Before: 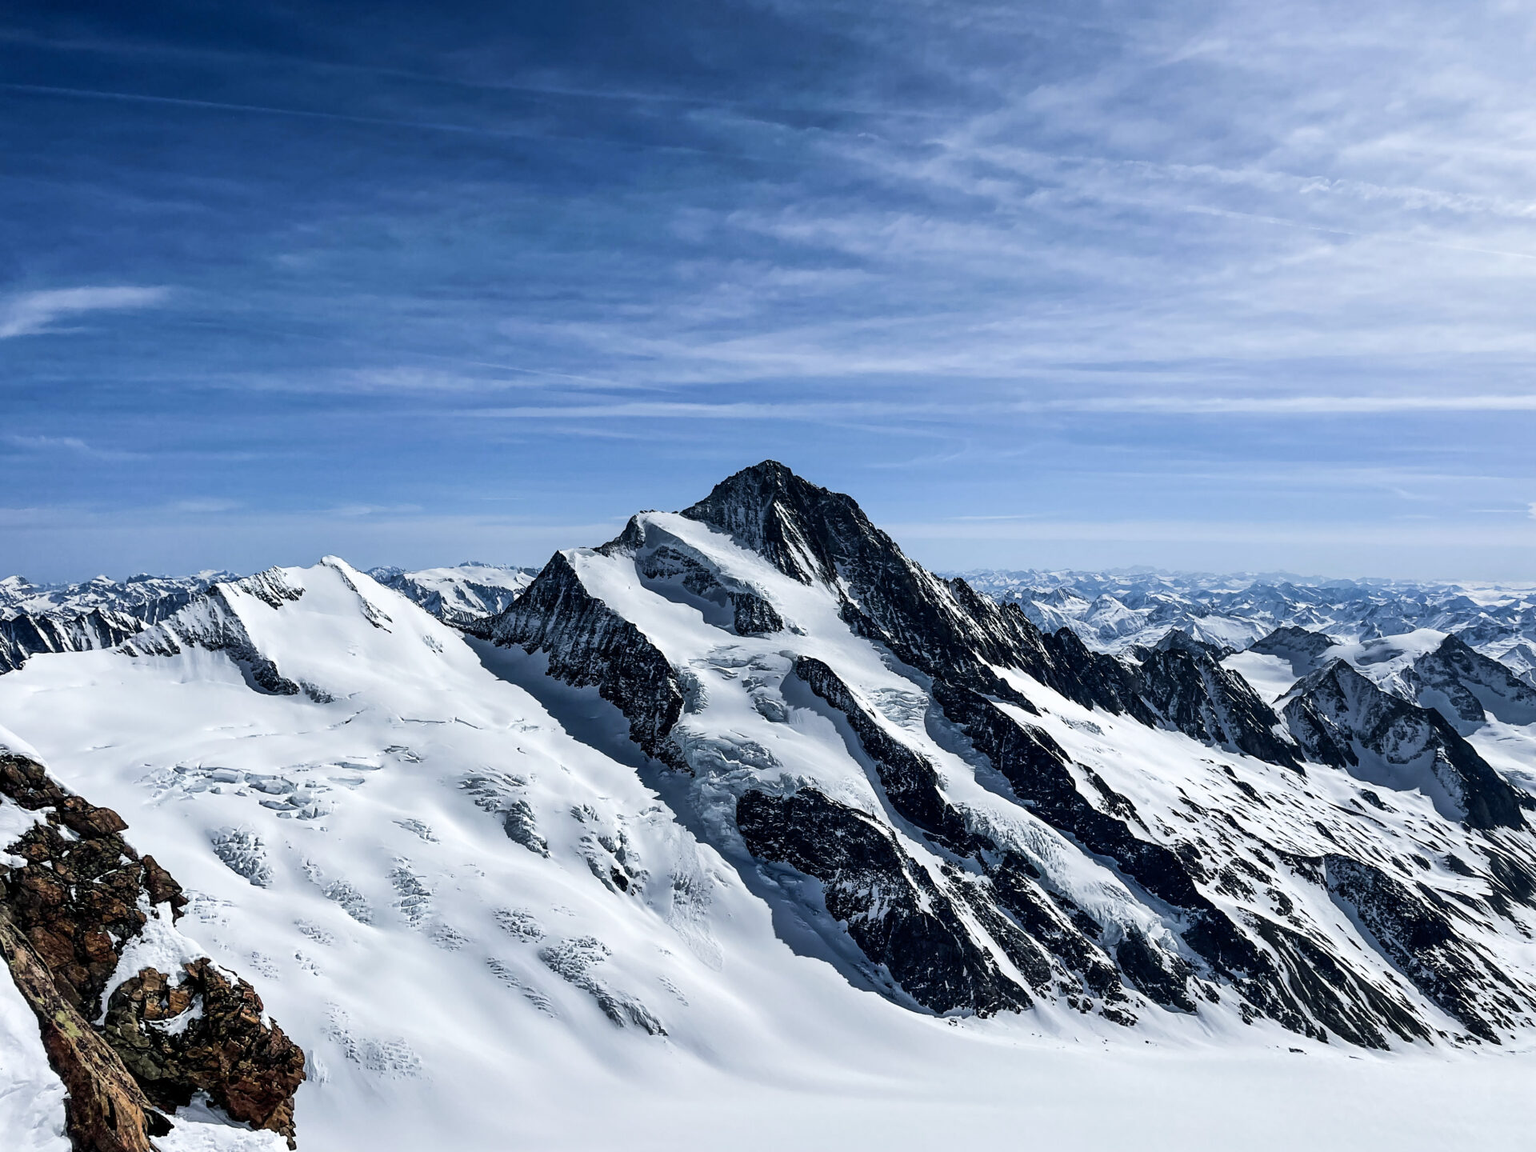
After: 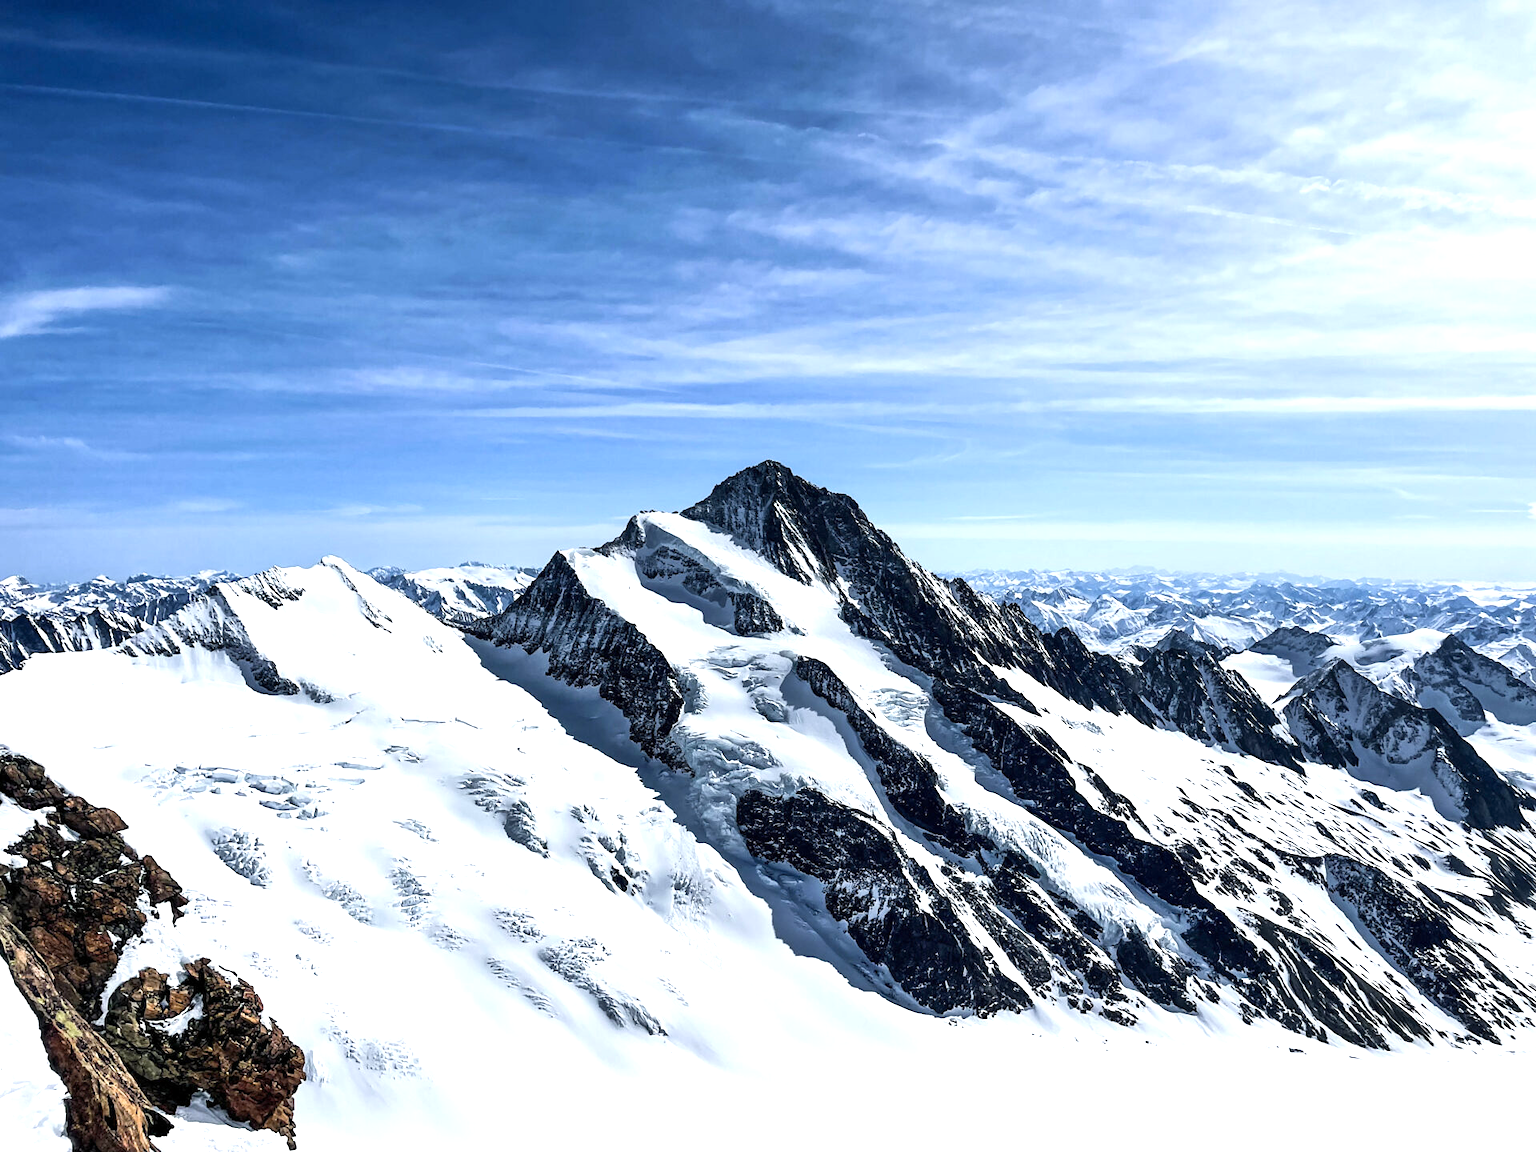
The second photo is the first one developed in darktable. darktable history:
exposure: exposure 0.777 EV, compensate exposure bias true, compensate highlight preservation false
